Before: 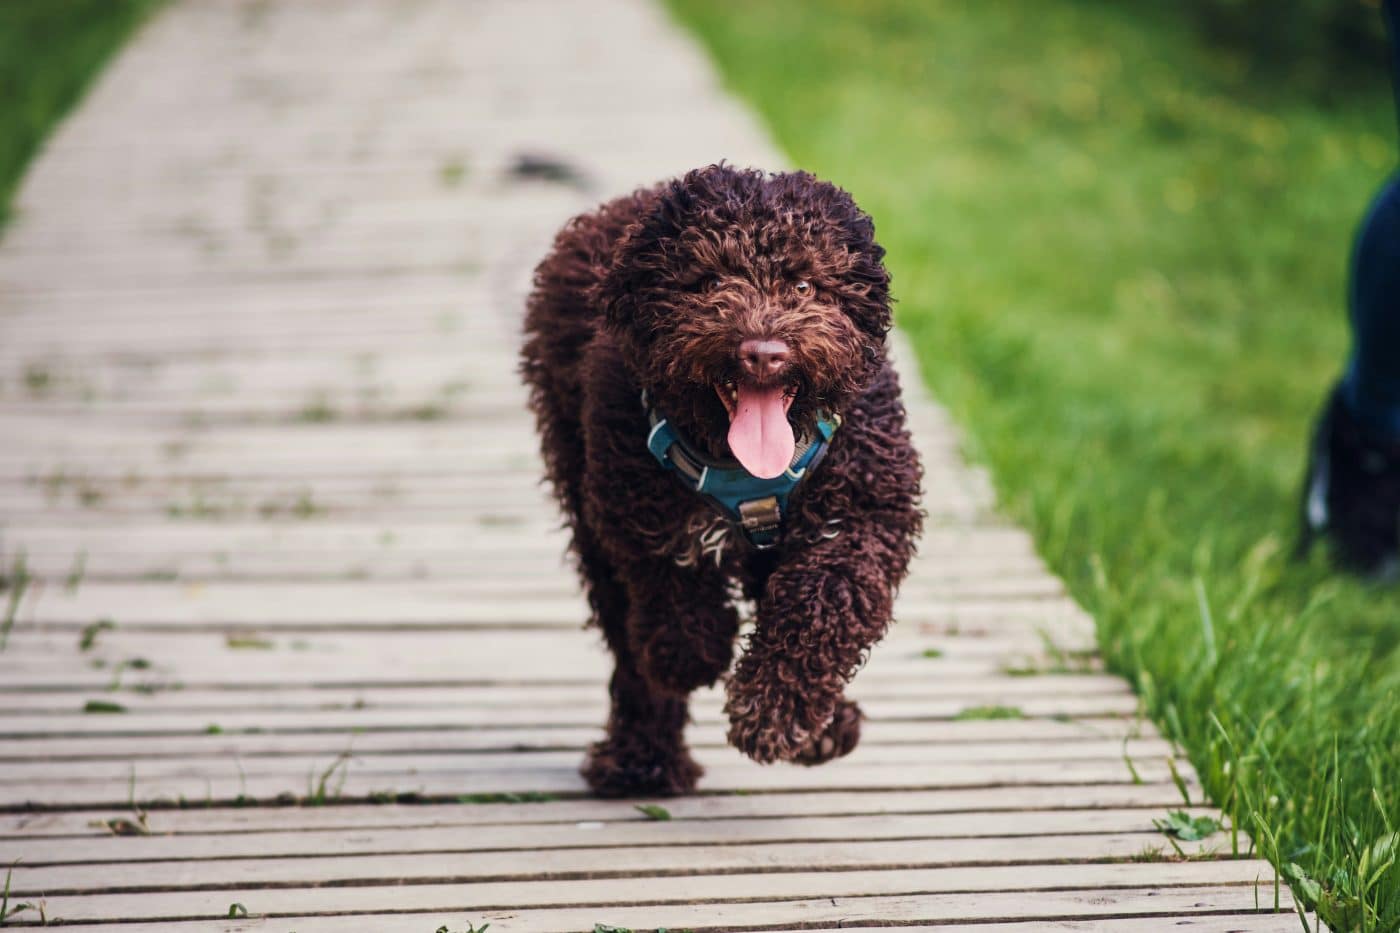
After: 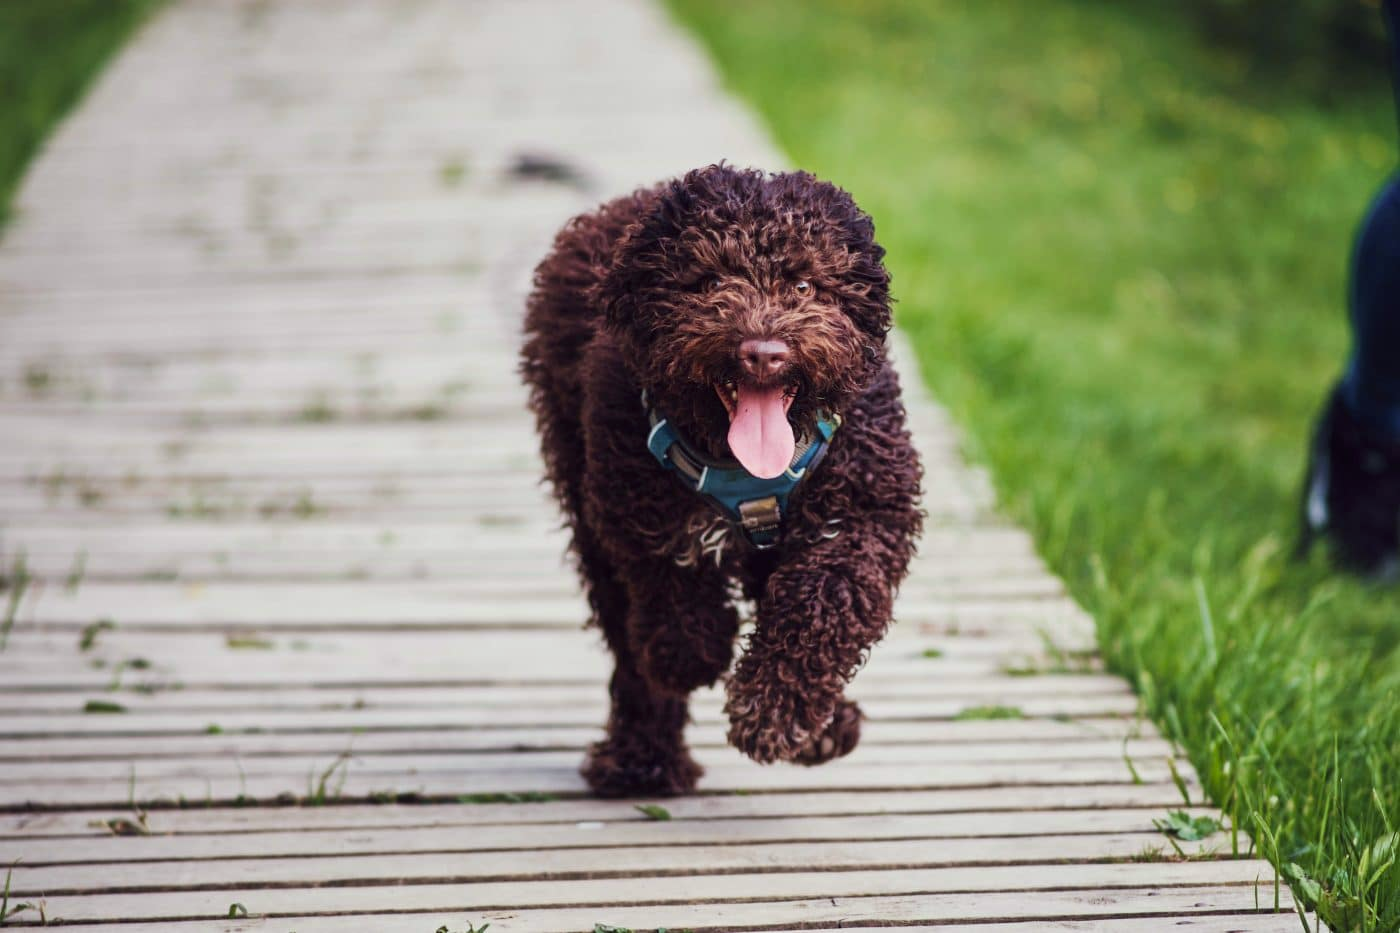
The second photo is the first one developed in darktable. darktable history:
color correction: highlights a* -0.95, highlights b* 4.5, shadows a* 3.55
white balance: red 0.967, blue 1.049
